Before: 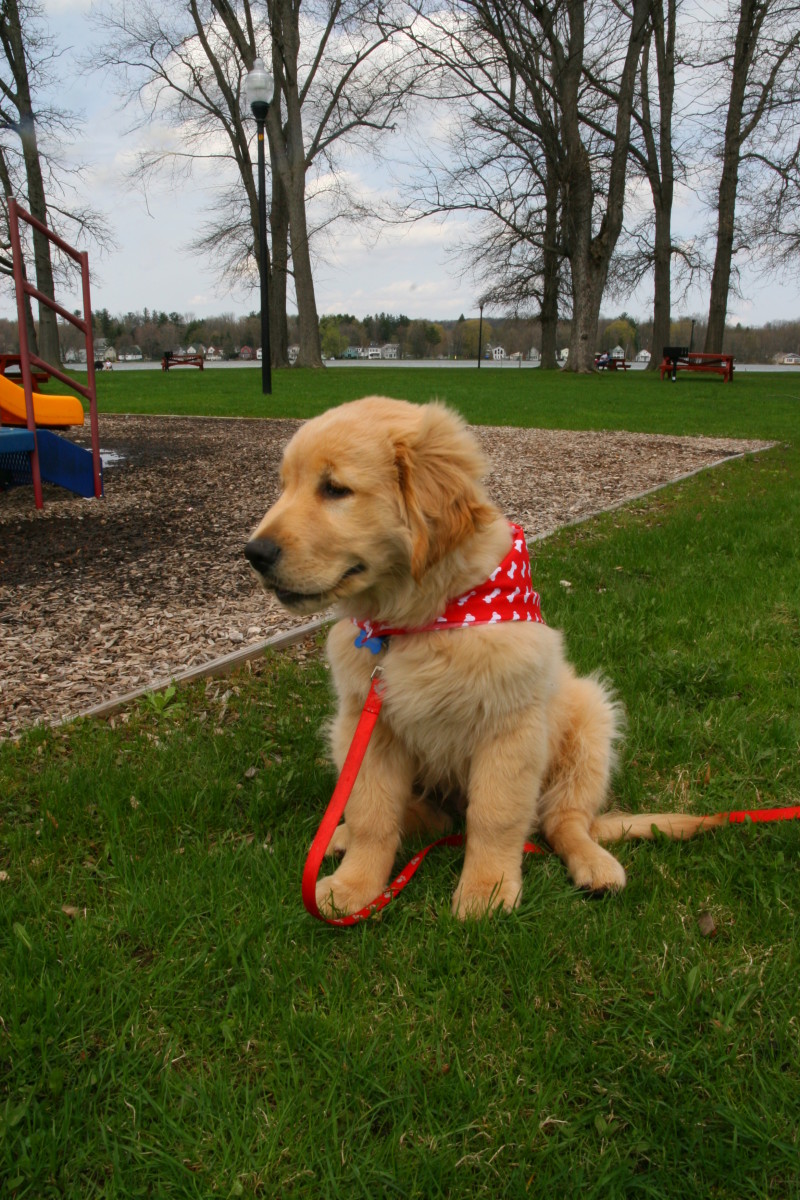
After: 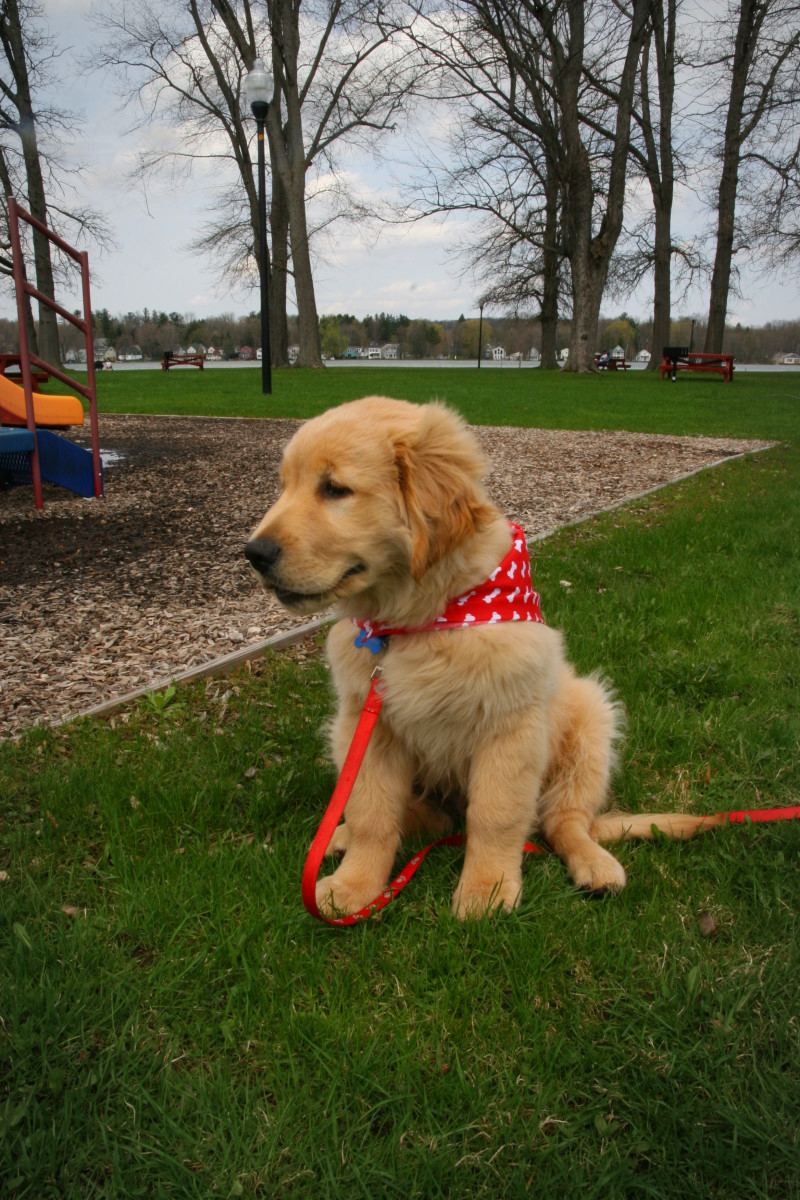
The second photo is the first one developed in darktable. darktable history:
vignetting: fall-off start 72%, fall-off radius 107.07%, width/height ratio 0.729
